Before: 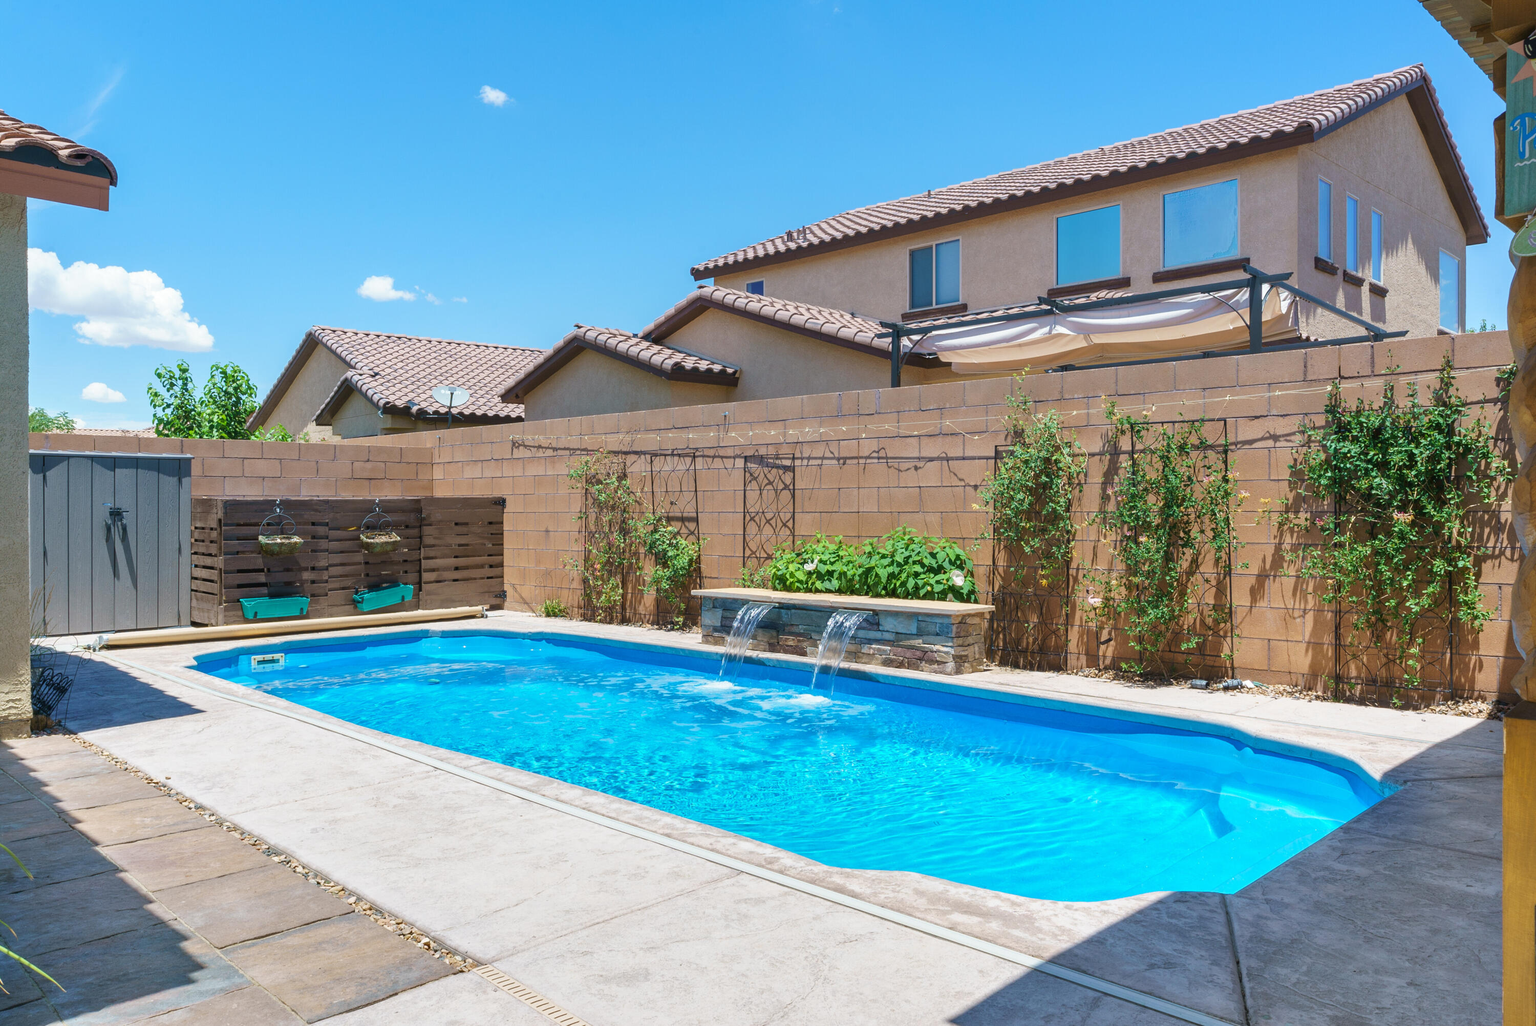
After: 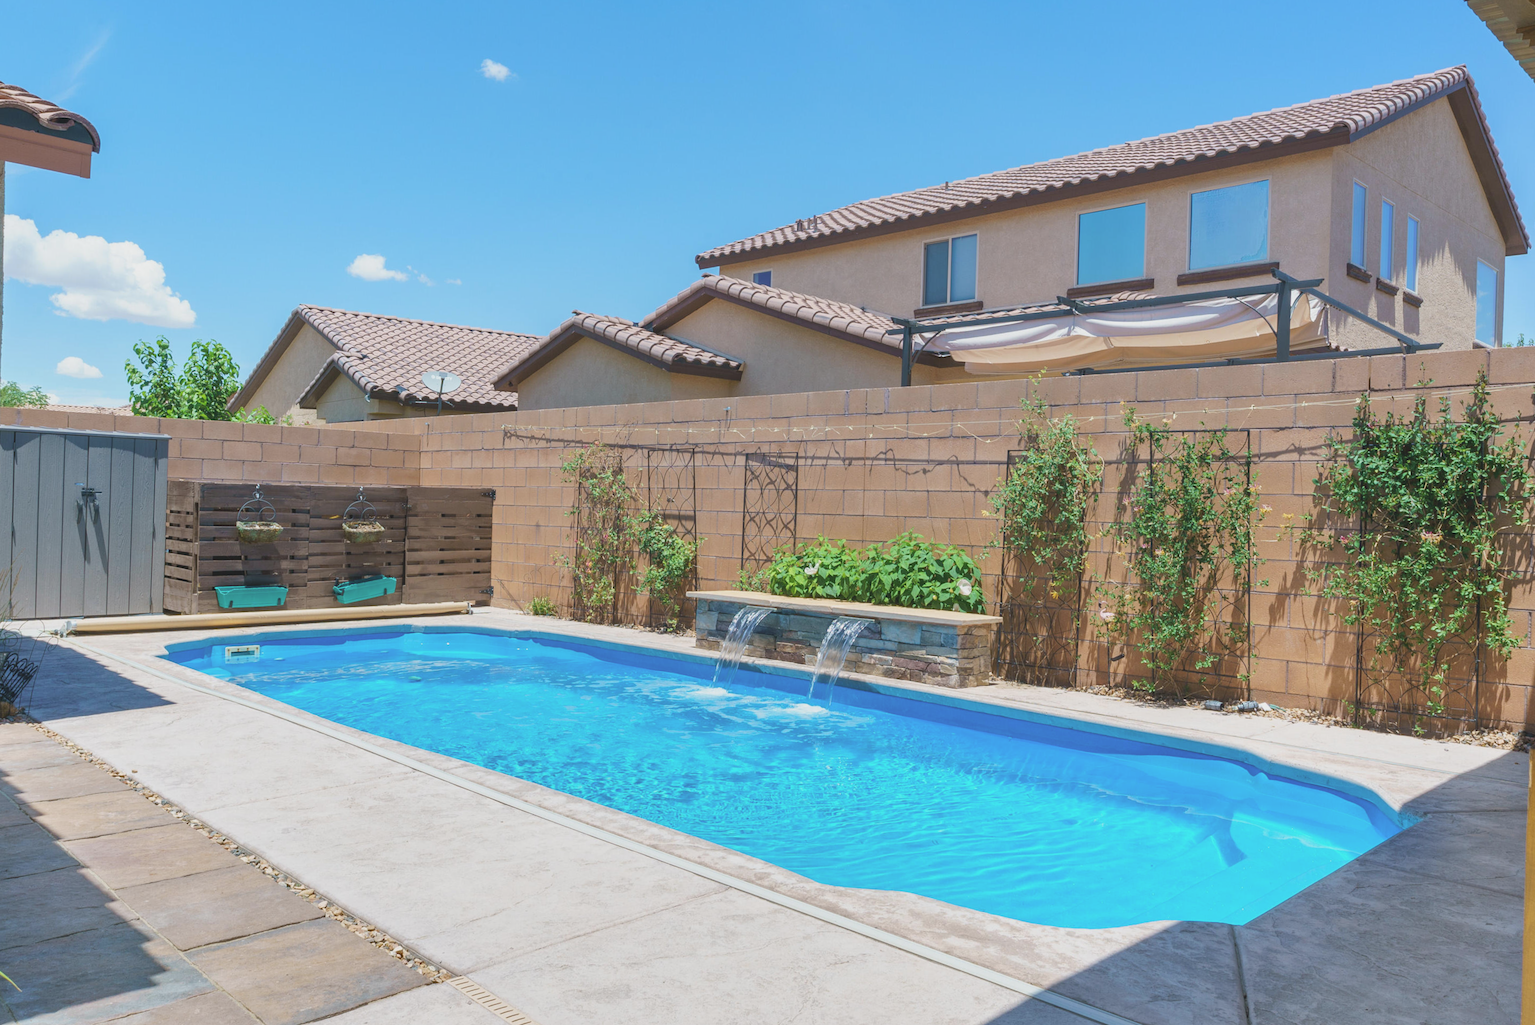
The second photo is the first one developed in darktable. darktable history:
contrast brightness saturation: contrast -0.15, brightness 0.05, saturation -0.12
crop and rotate: angle -1.69°
